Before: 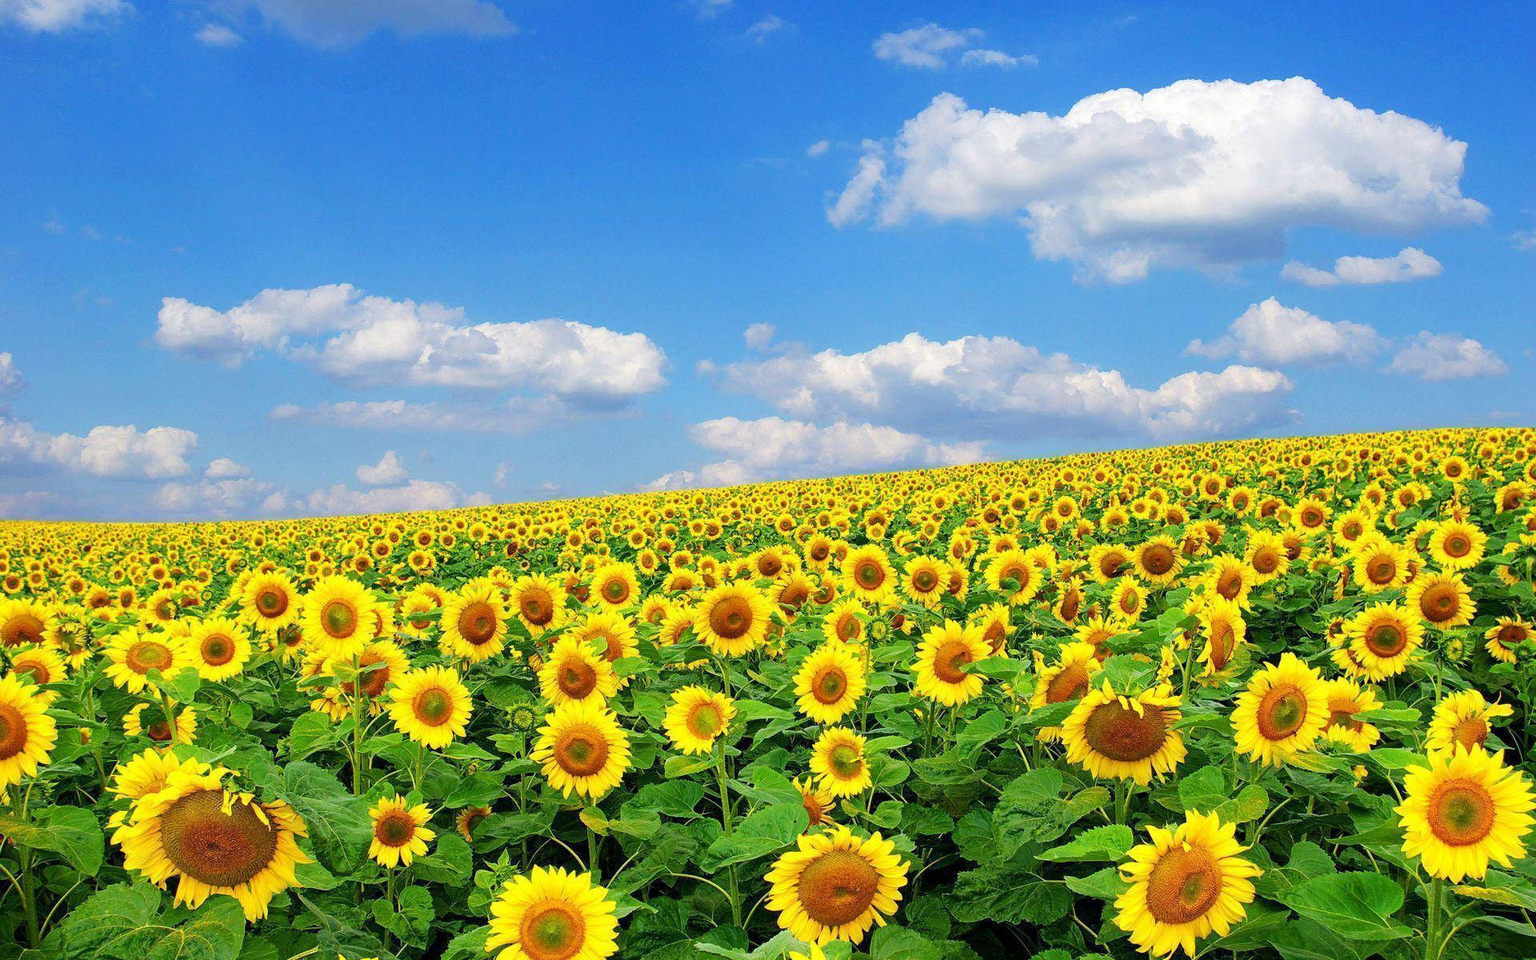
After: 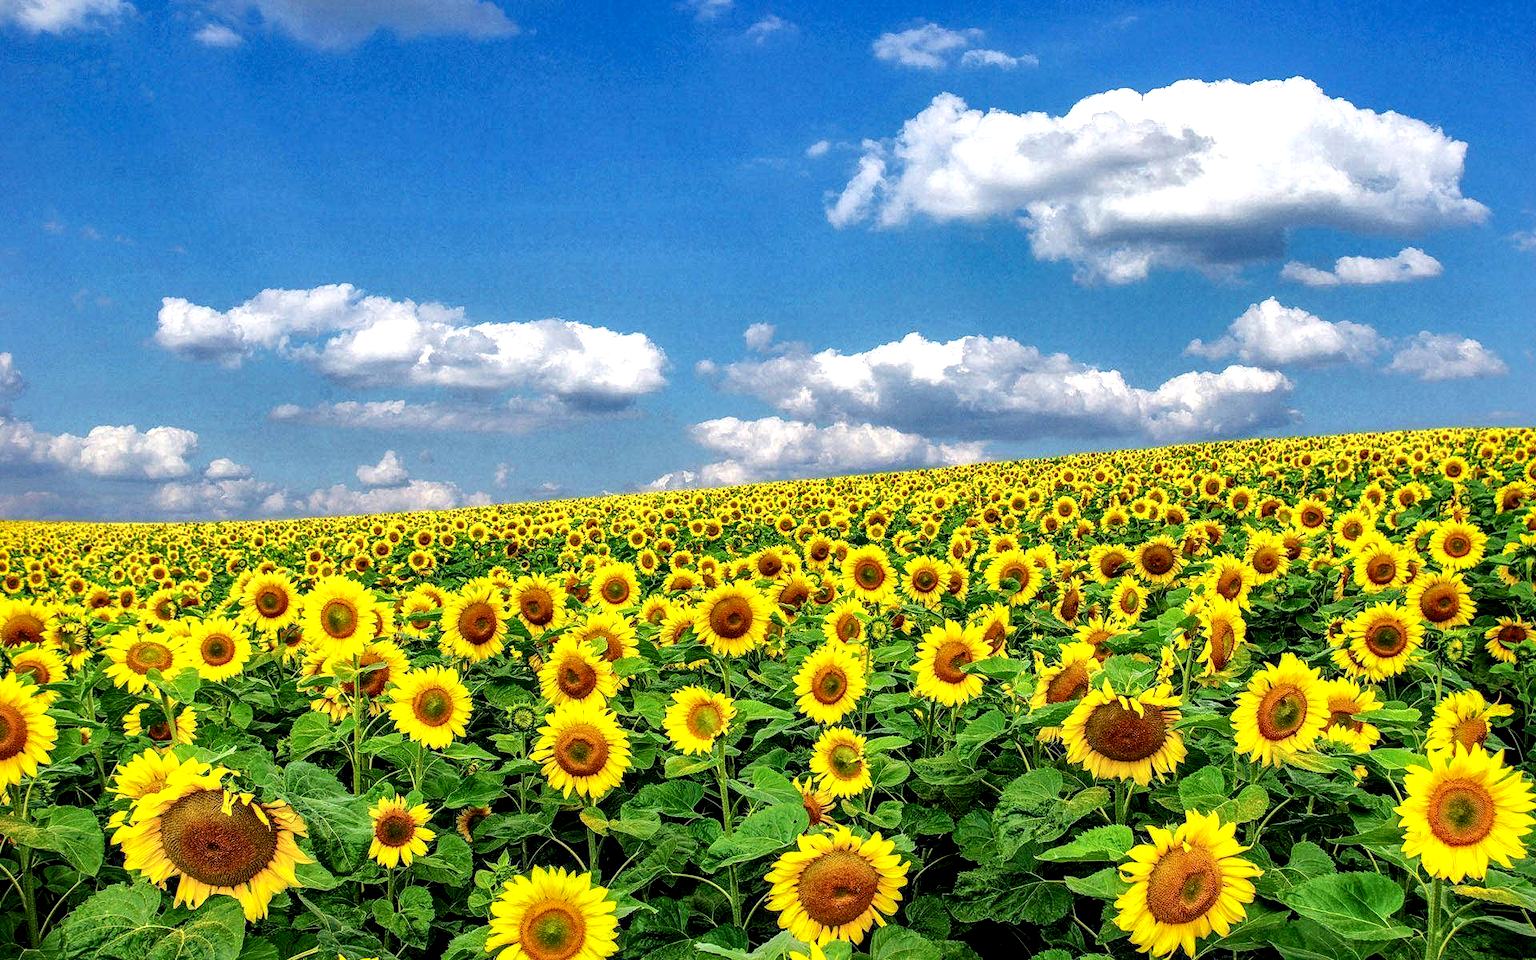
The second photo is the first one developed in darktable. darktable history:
local contrast: detail 203%
shadows and highlights: shadows 40, highlights -60
